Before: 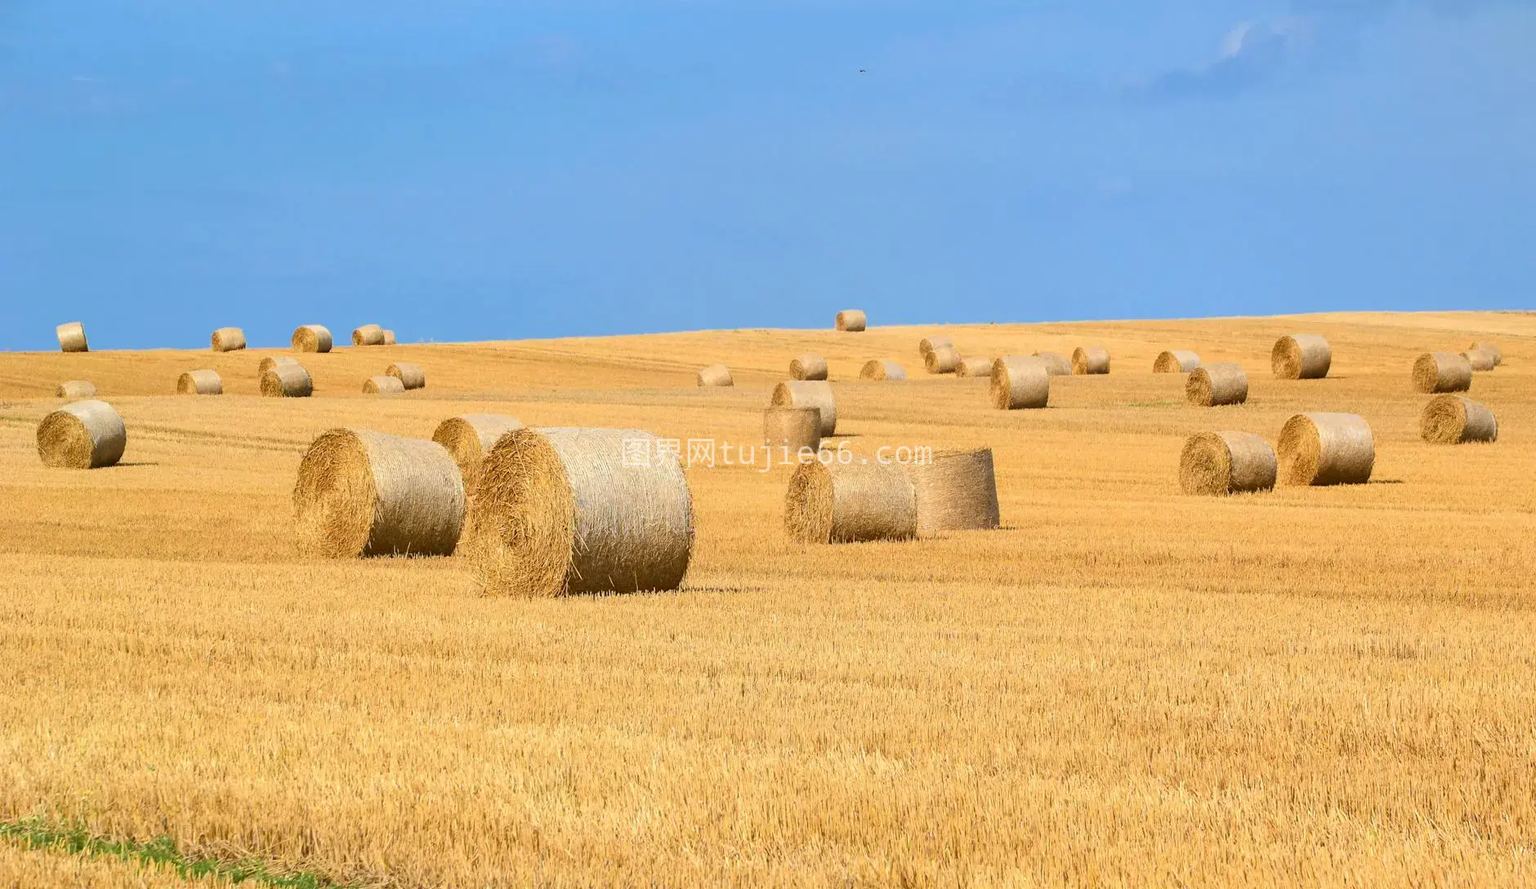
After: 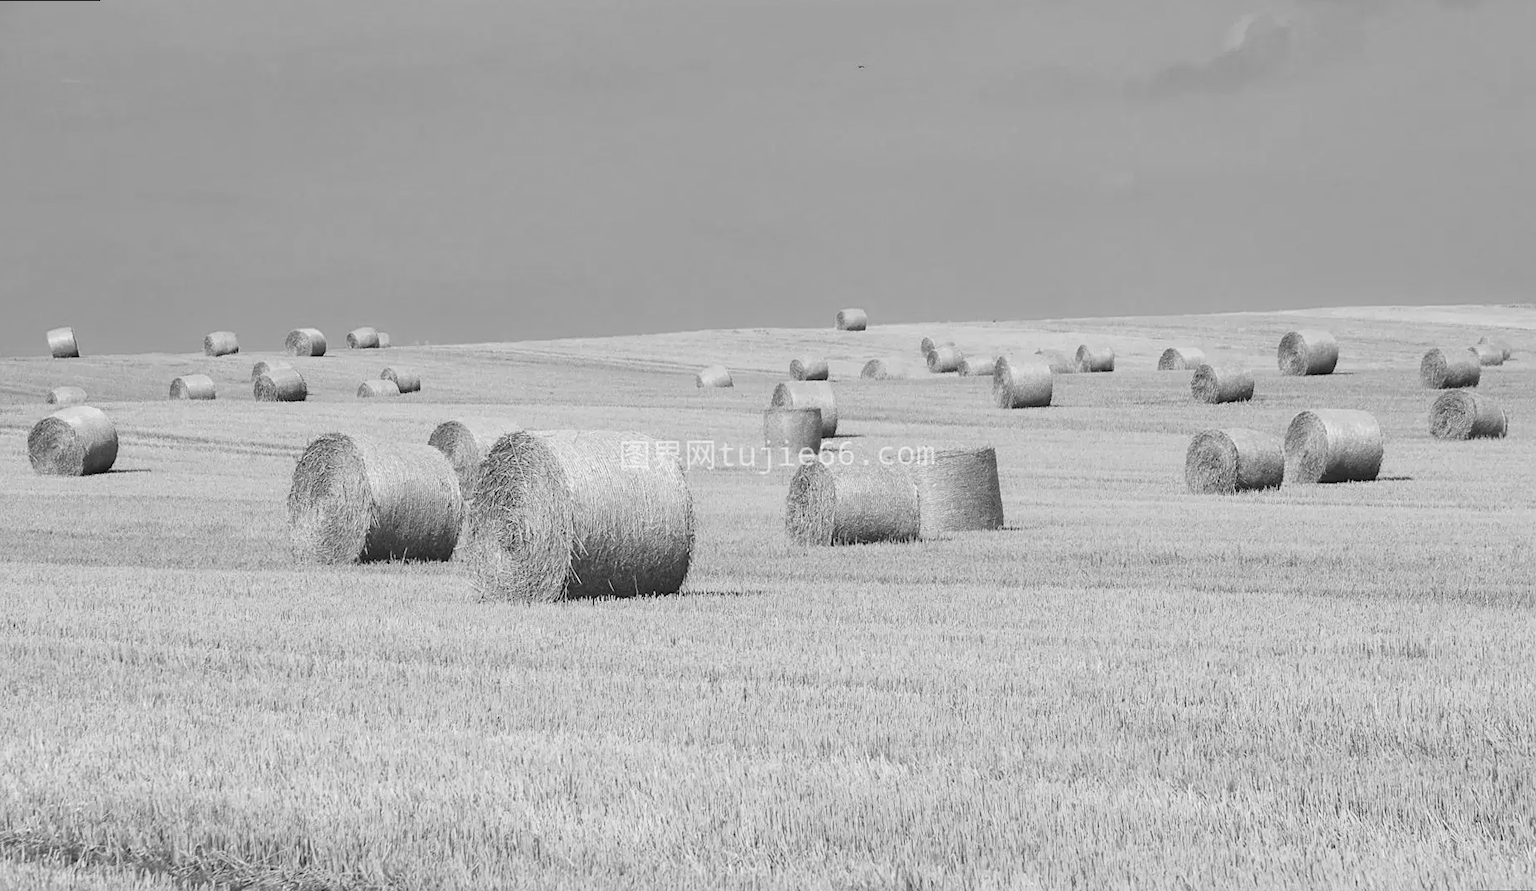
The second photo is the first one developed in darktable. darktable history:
sharpen: amount 0.2
white balance: red 0.967, blue 1.119, emerald 0.756
monochrome: a 32, b 64, size 2.3
rotate and perspective: rotation -0.45°, automatic cropping original format, crop left 0.008, crop right 0.992, crop top 0.012, crop bottom 0.988
